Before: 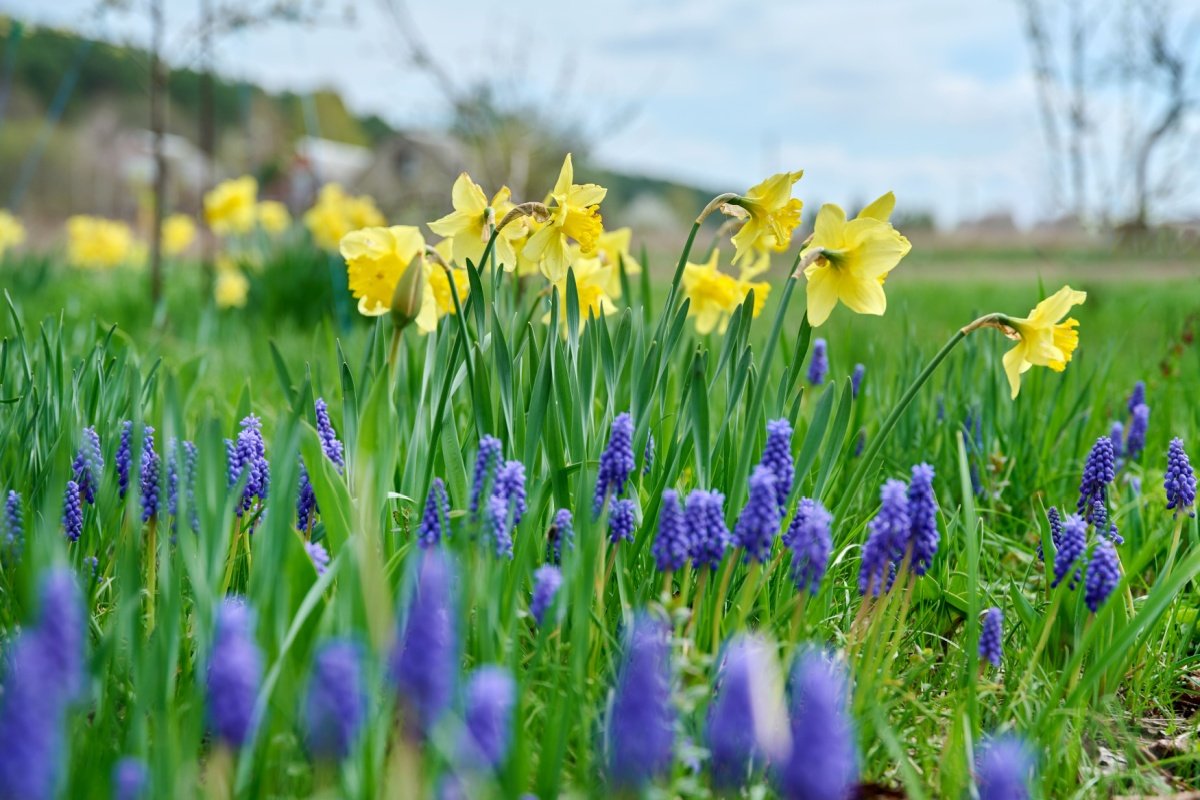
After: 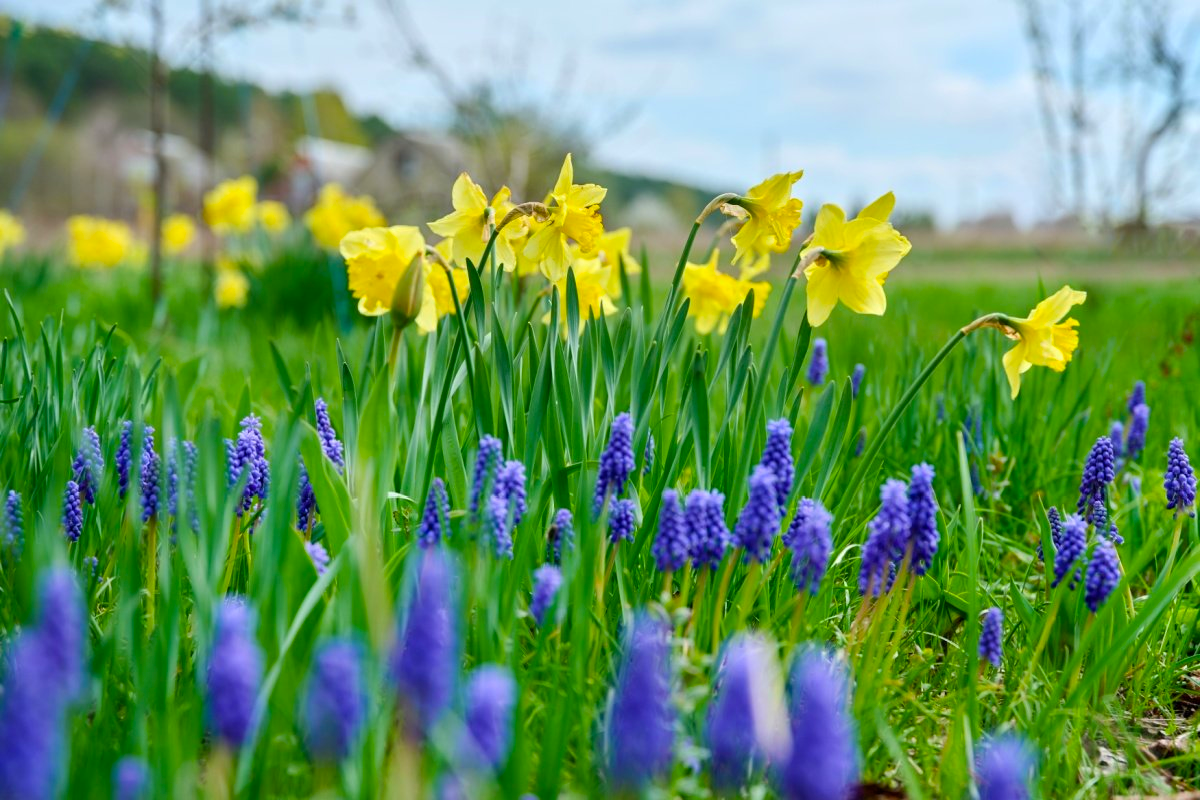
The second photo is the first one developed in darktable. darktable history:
color balance rgb: perceptual saturation grading › global saturation 25.36%
